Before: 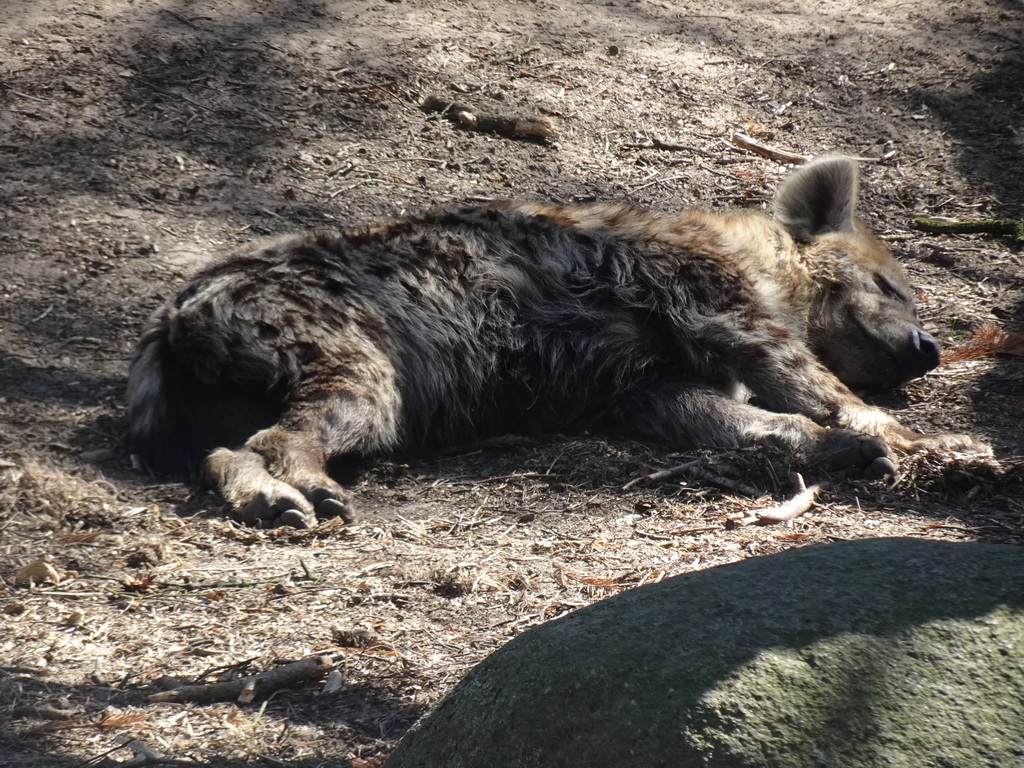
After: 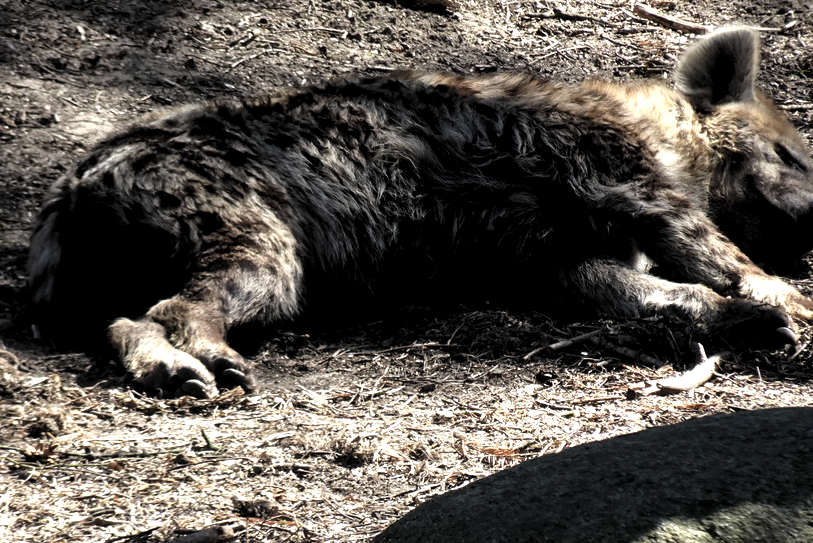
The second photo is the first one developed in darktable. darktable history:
levels: levels [0.129, 0.519, 0.867]
crop: left 9.712%, top 16.928%, right 10.845%, bottom 12.332%
